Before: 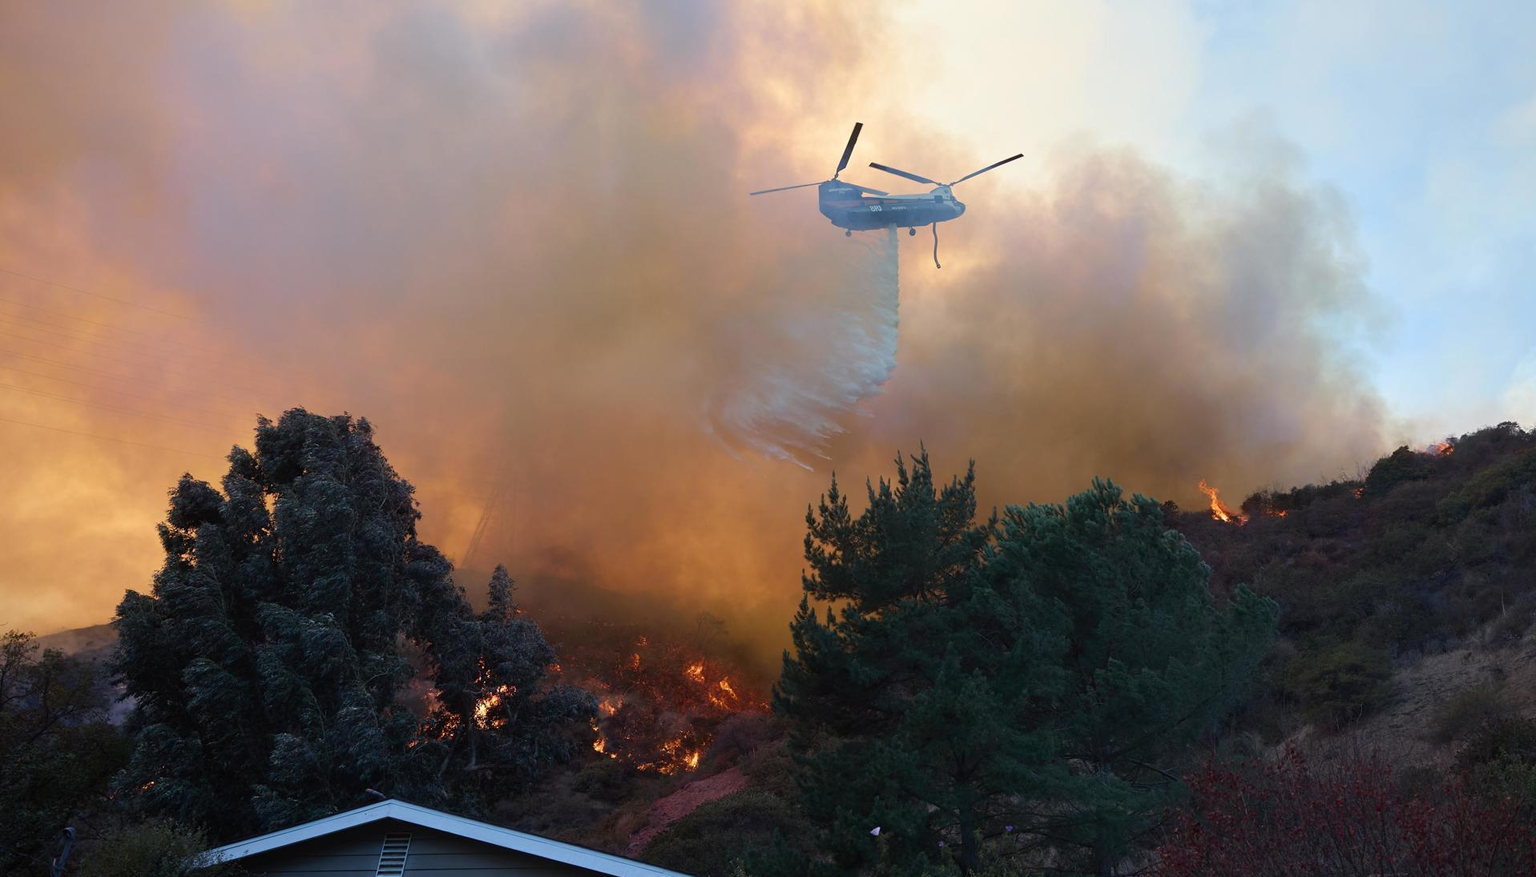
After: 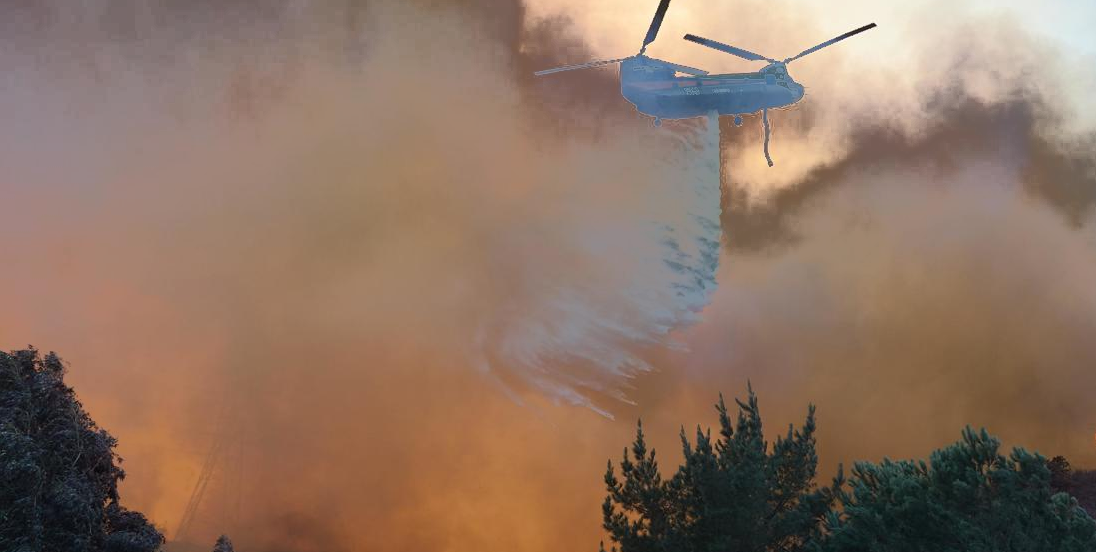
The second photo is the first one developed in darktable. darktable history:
crop: left 20.932%, top 15.471%, right 21.848%, bottom 34.081%
fill light: exposure -0.73 EV, center 0.69, width 2.2
